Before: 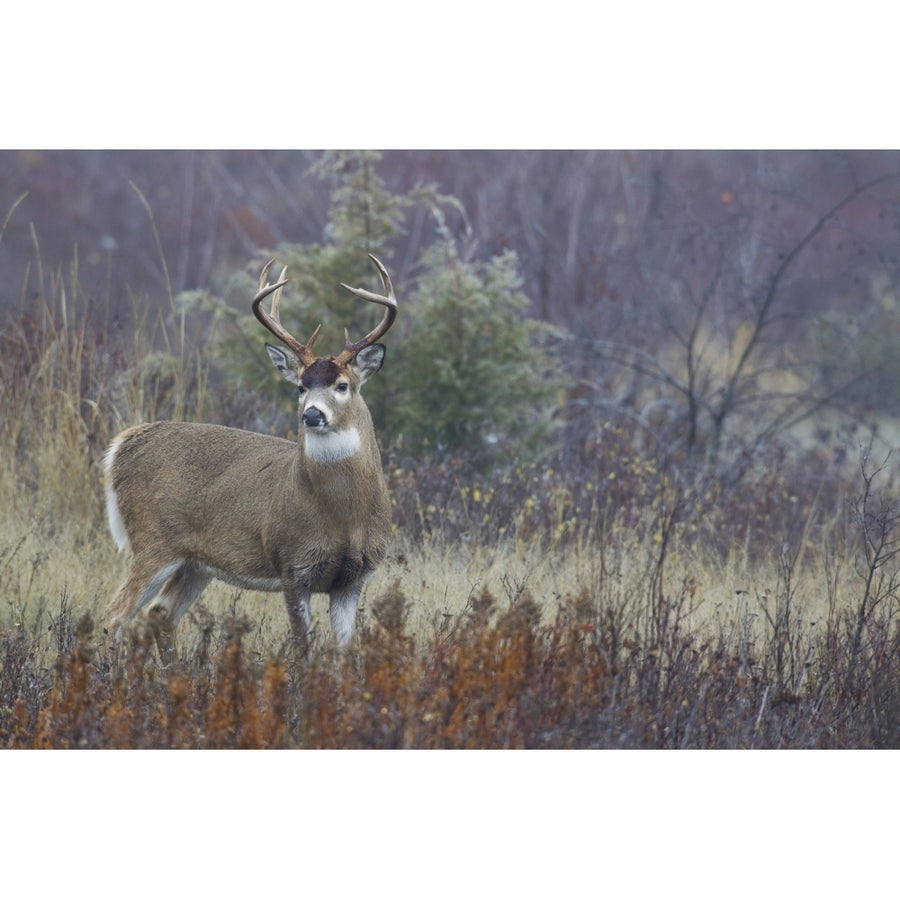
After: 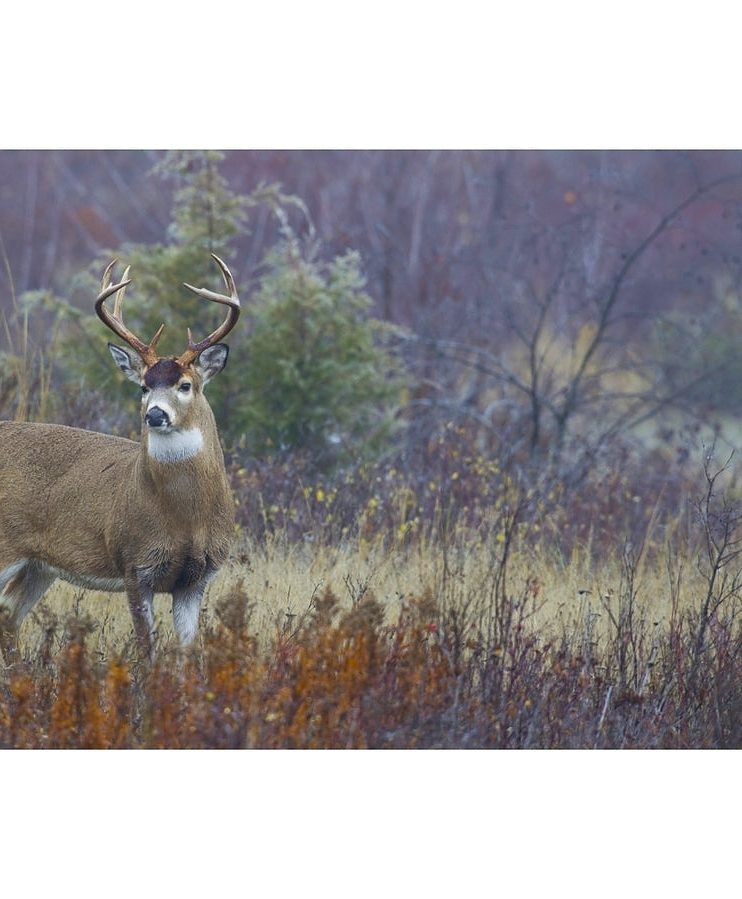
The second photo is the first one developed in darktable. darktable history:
sharpen: radius 1.035
crop: left 17.513%, bottom 0.039%
color balance rgb: perceptual saturation grading › global saturation 30.133%, global vibrance 20%
